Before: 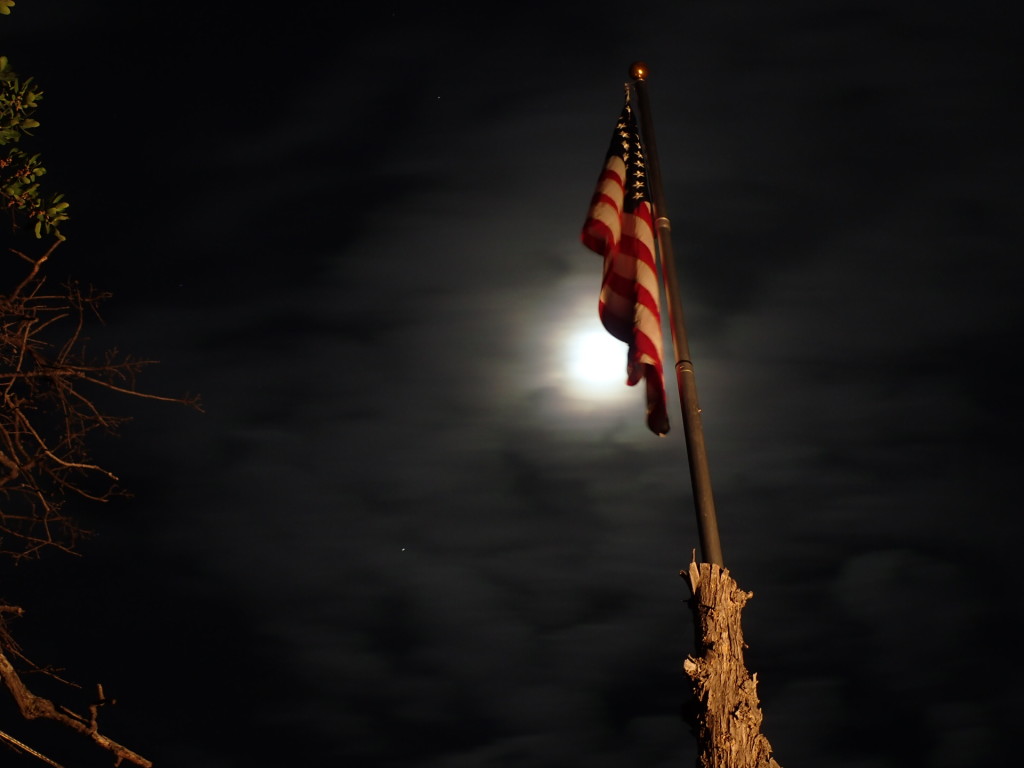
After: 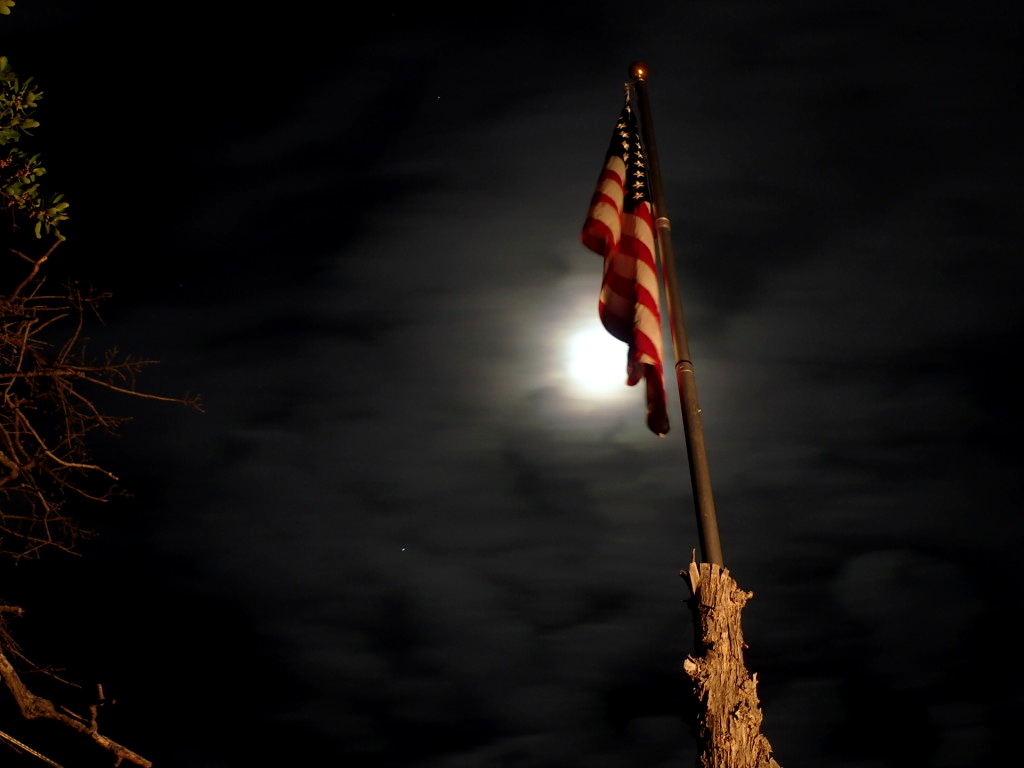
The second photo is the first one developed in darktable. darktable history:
tone equalizer: edges refinement/feathering 500, mask exposure compensation -1.57 EV, preserve details no
exposure: black level correction 0.002, exposure 0.149 EV, compensate exposure bias true, compensate highlight preservation false
